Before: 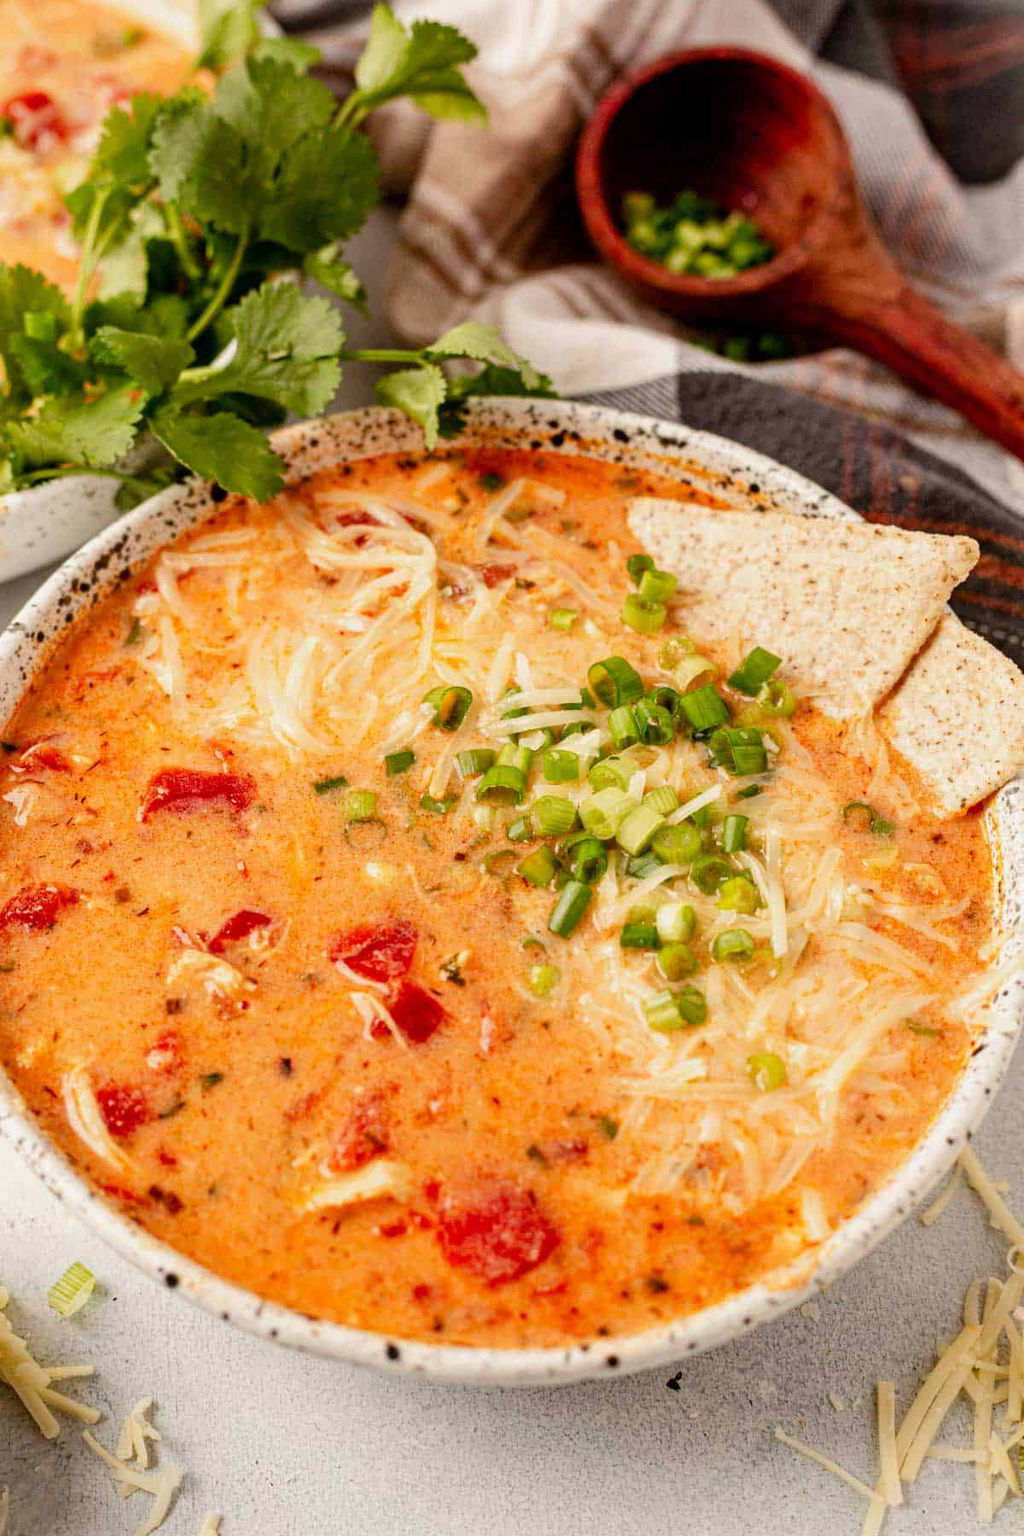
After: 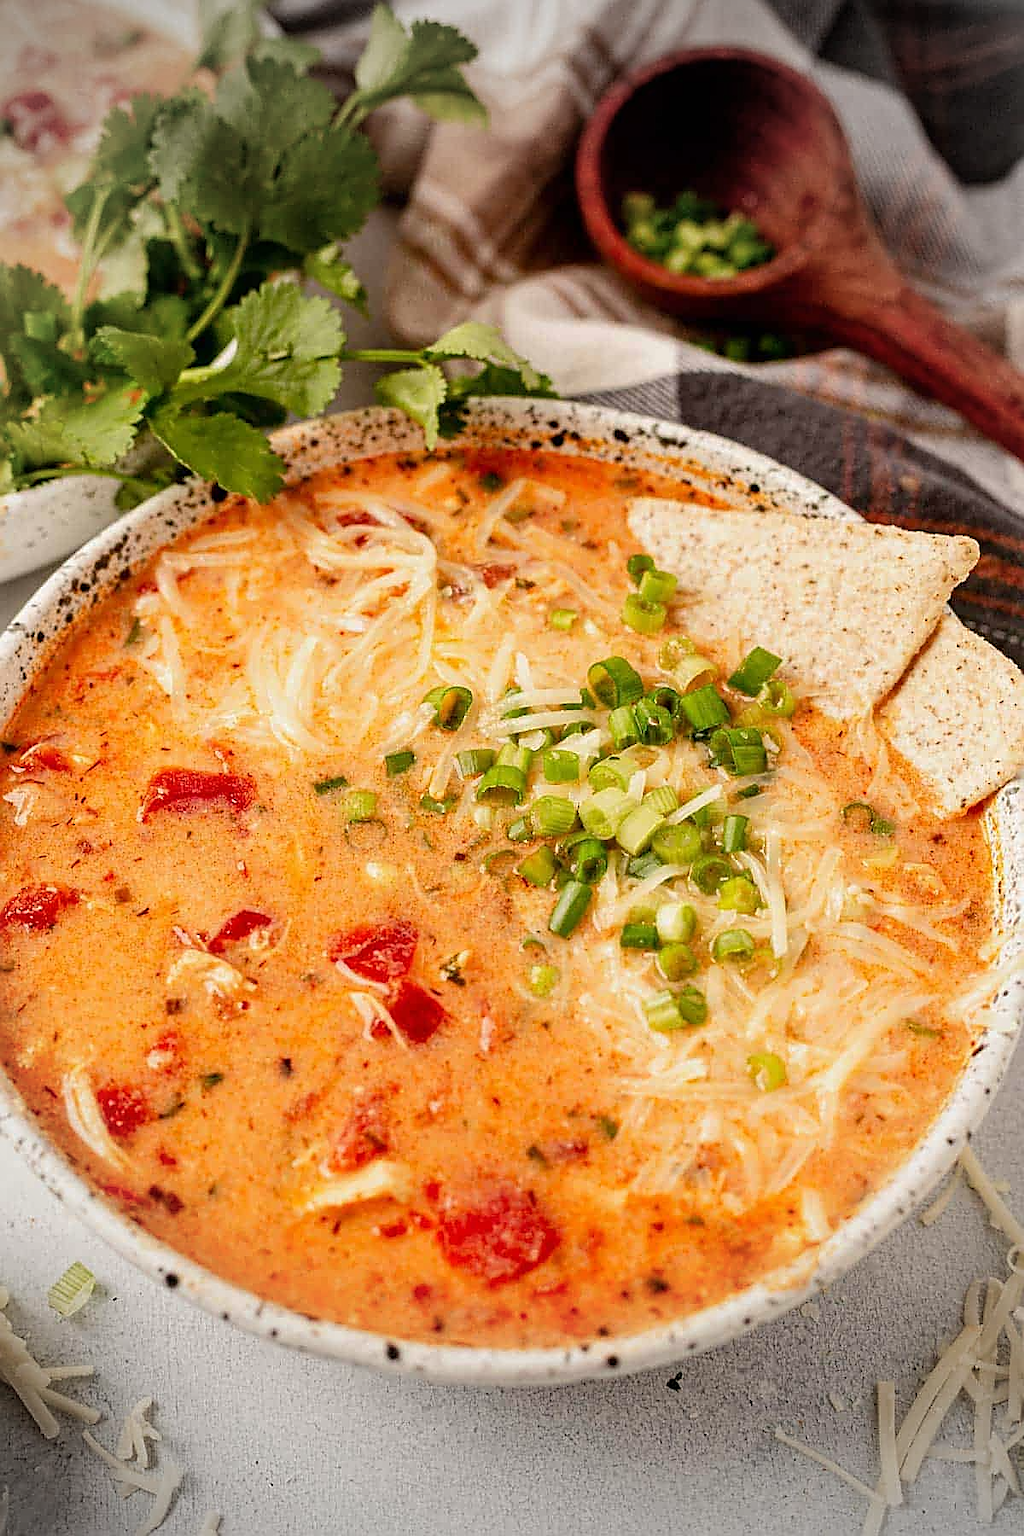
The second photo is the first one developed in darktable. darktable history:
sharpen: radius 1.4, amount 1.25, threshold 0.7
vignetting: fall-off start 67.15%, brightness -0.442, saturation -0.691, width/height ratio 1.011, unbound false
